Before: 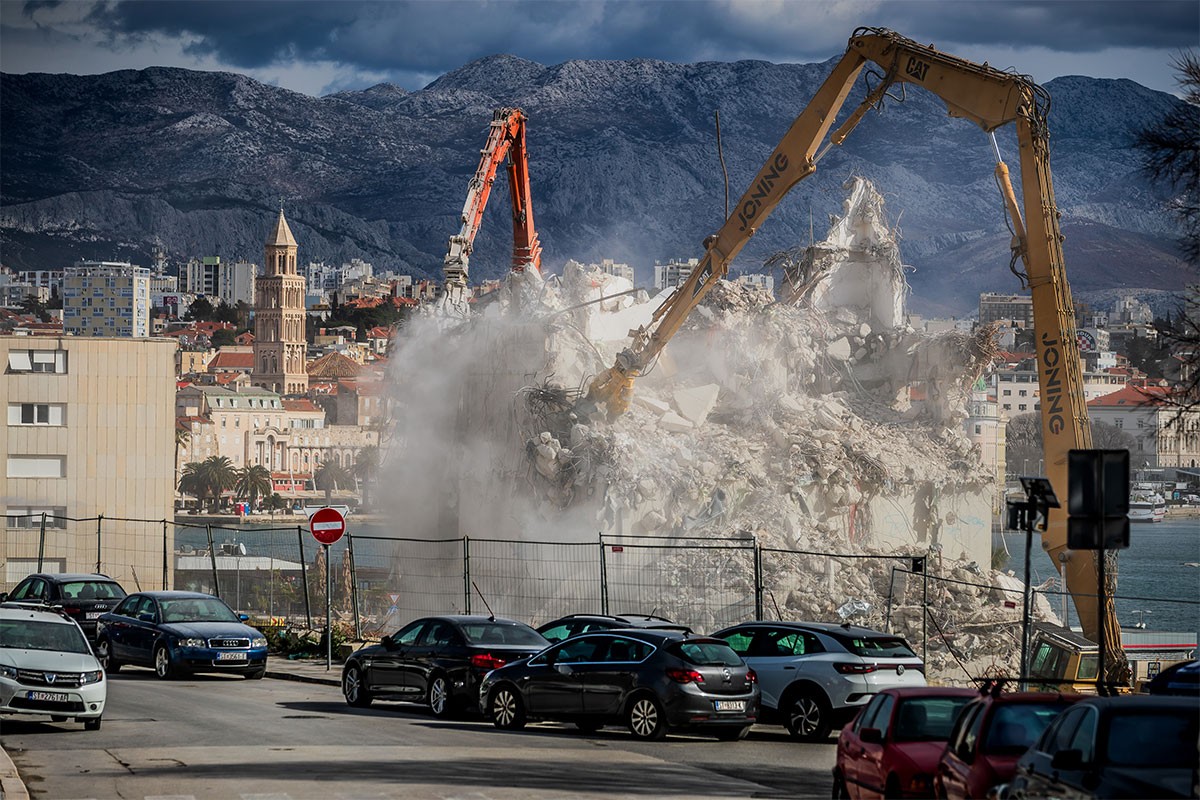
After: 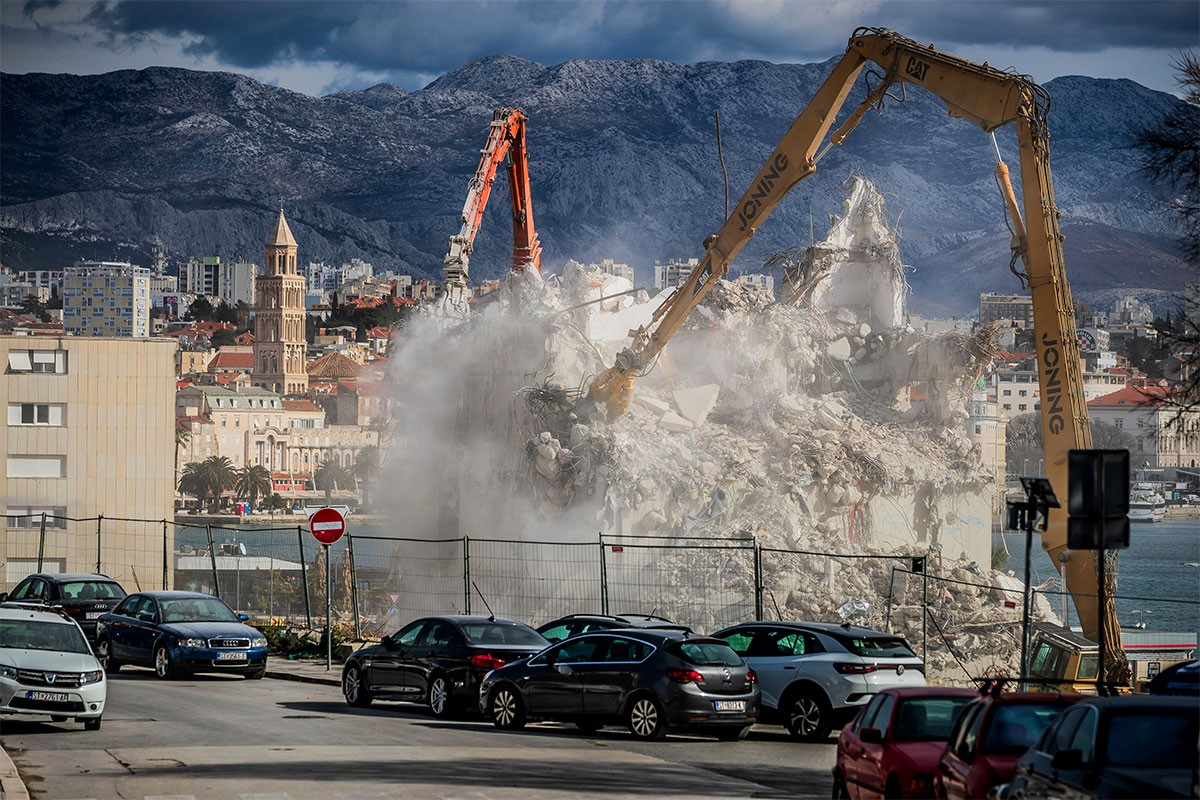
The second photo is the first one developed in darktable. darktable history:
exposure: exposure 0.201 EV, compensate exposure bias true, compensate highlight preservation false
shadows and highlights: shadows -20.47, white point adjustment -1.82, highlights -34.88
